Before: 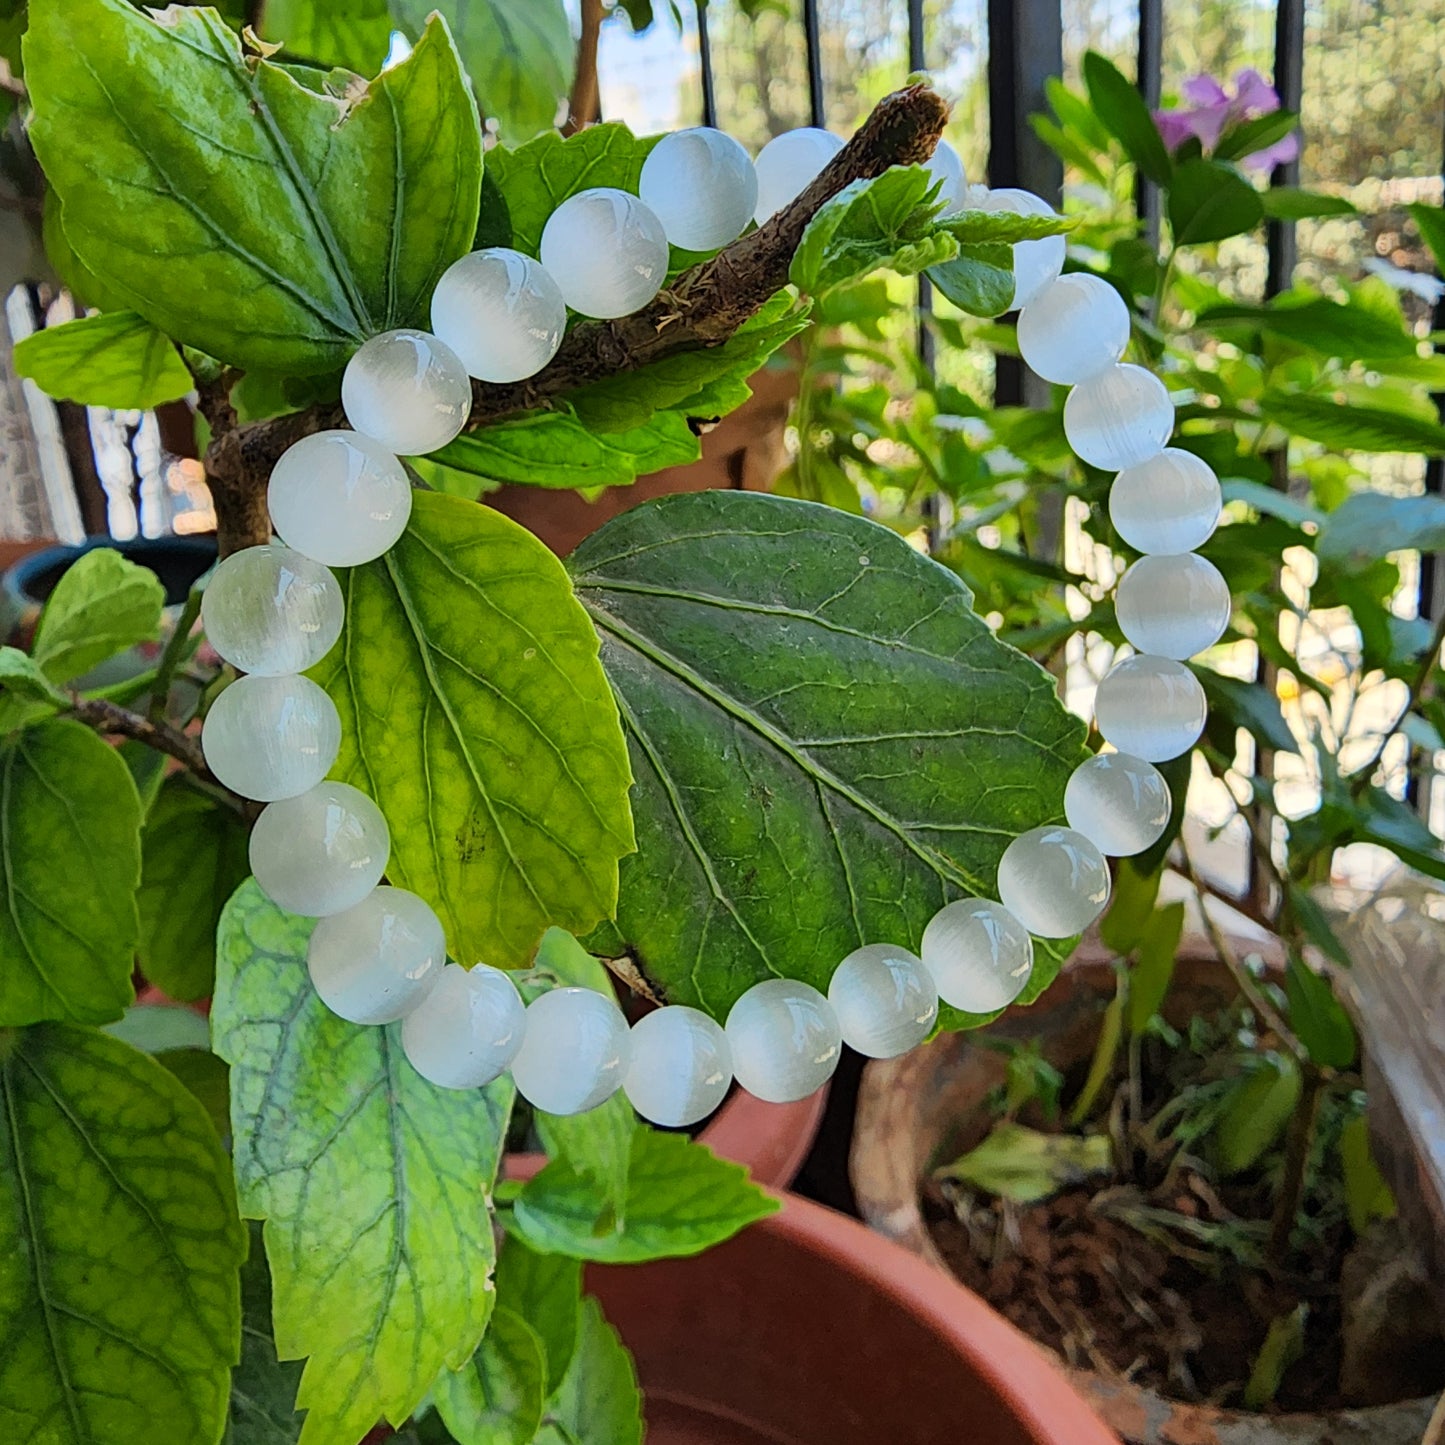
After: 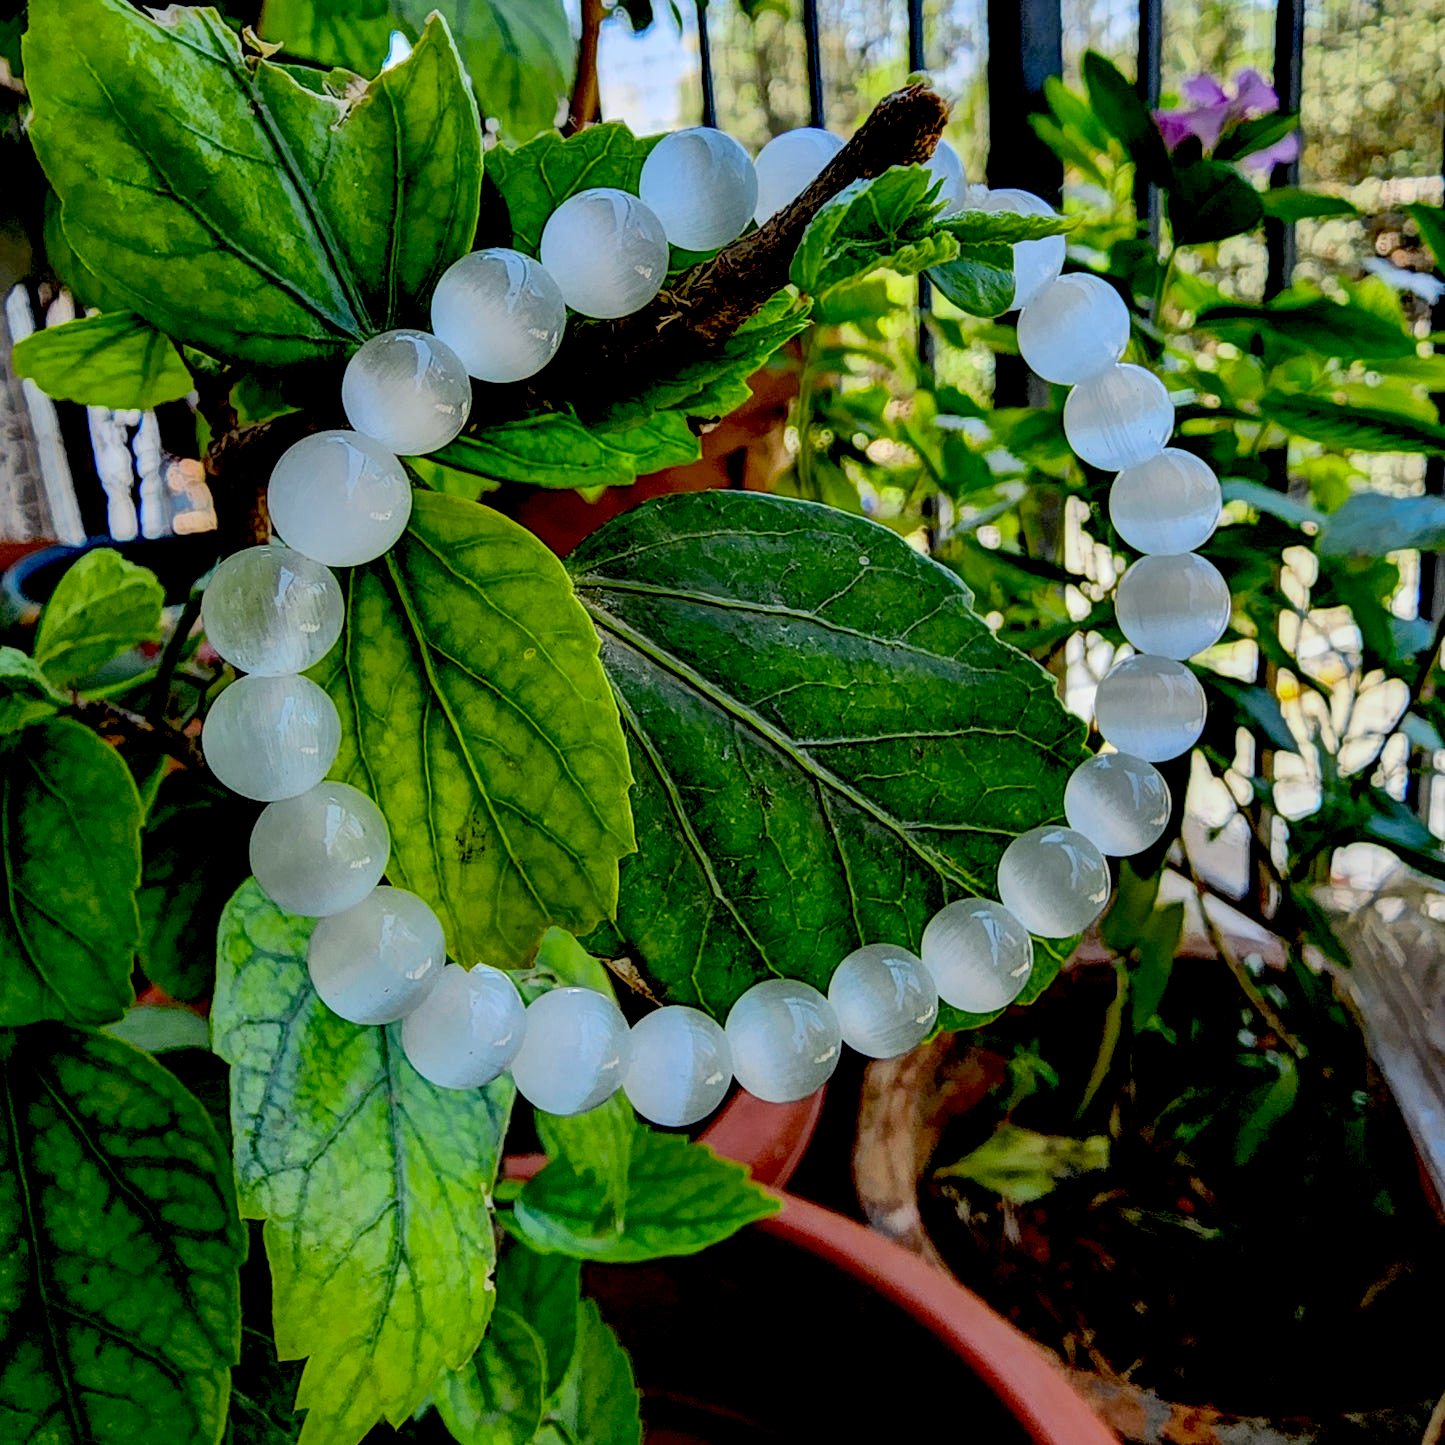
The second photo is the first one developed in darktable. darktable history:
white balance: red 0.974, blue 1.044
local contrast: on, module defaults
exposure: black level correction 0.056, exposure -0.039 EV, compensate highlight preservation false
